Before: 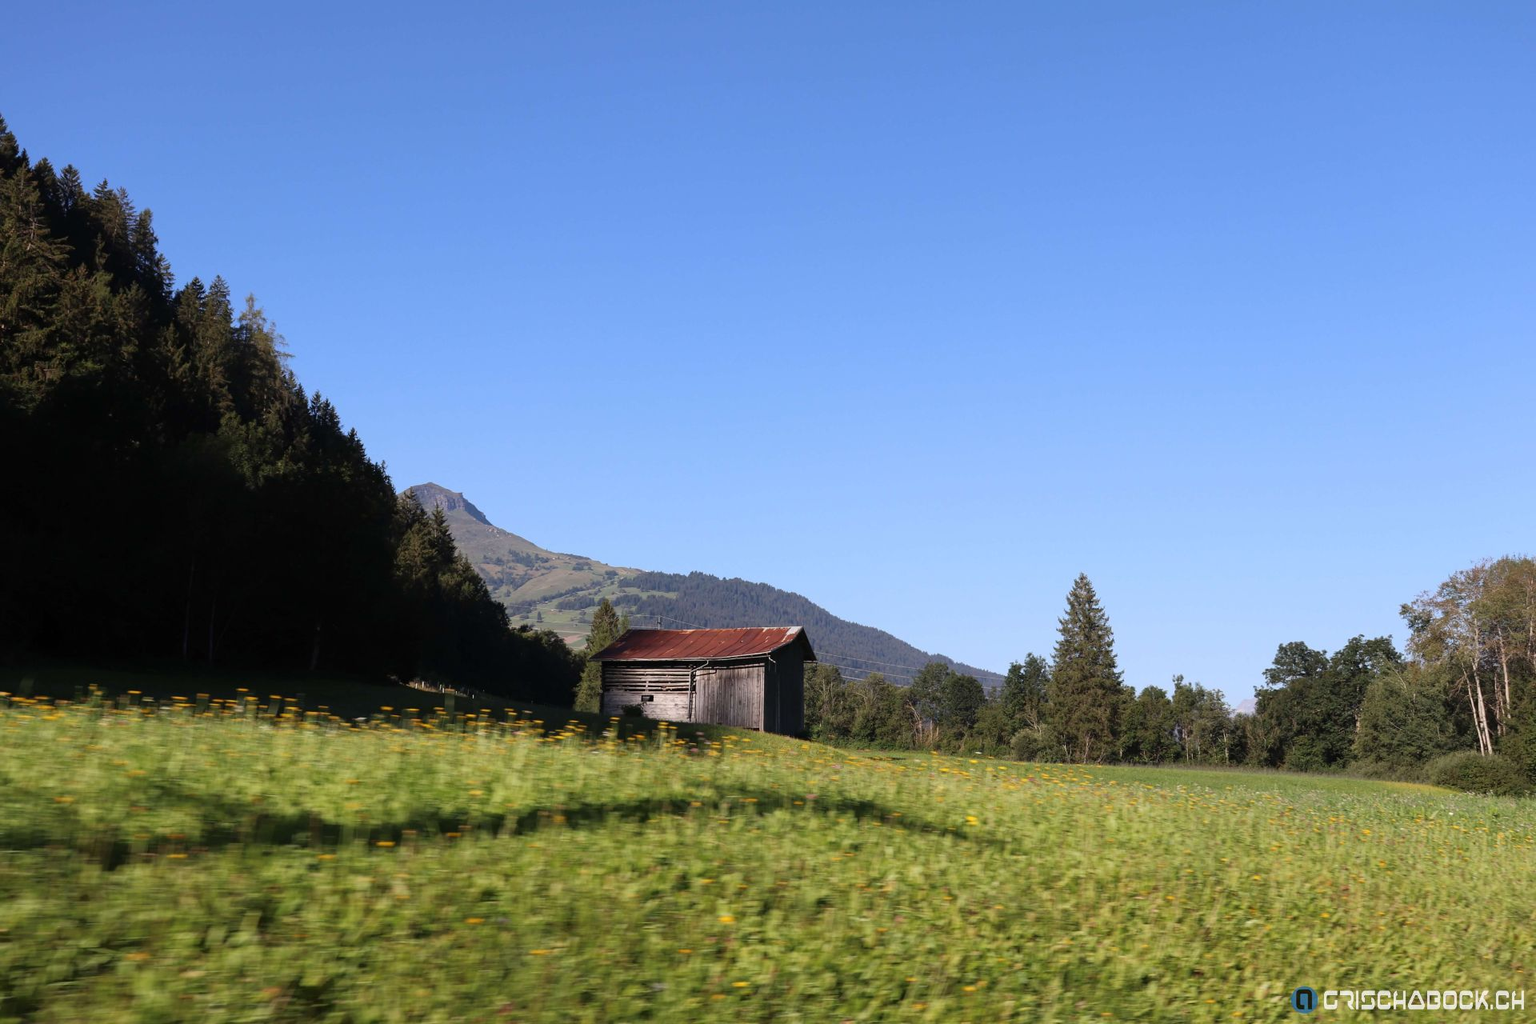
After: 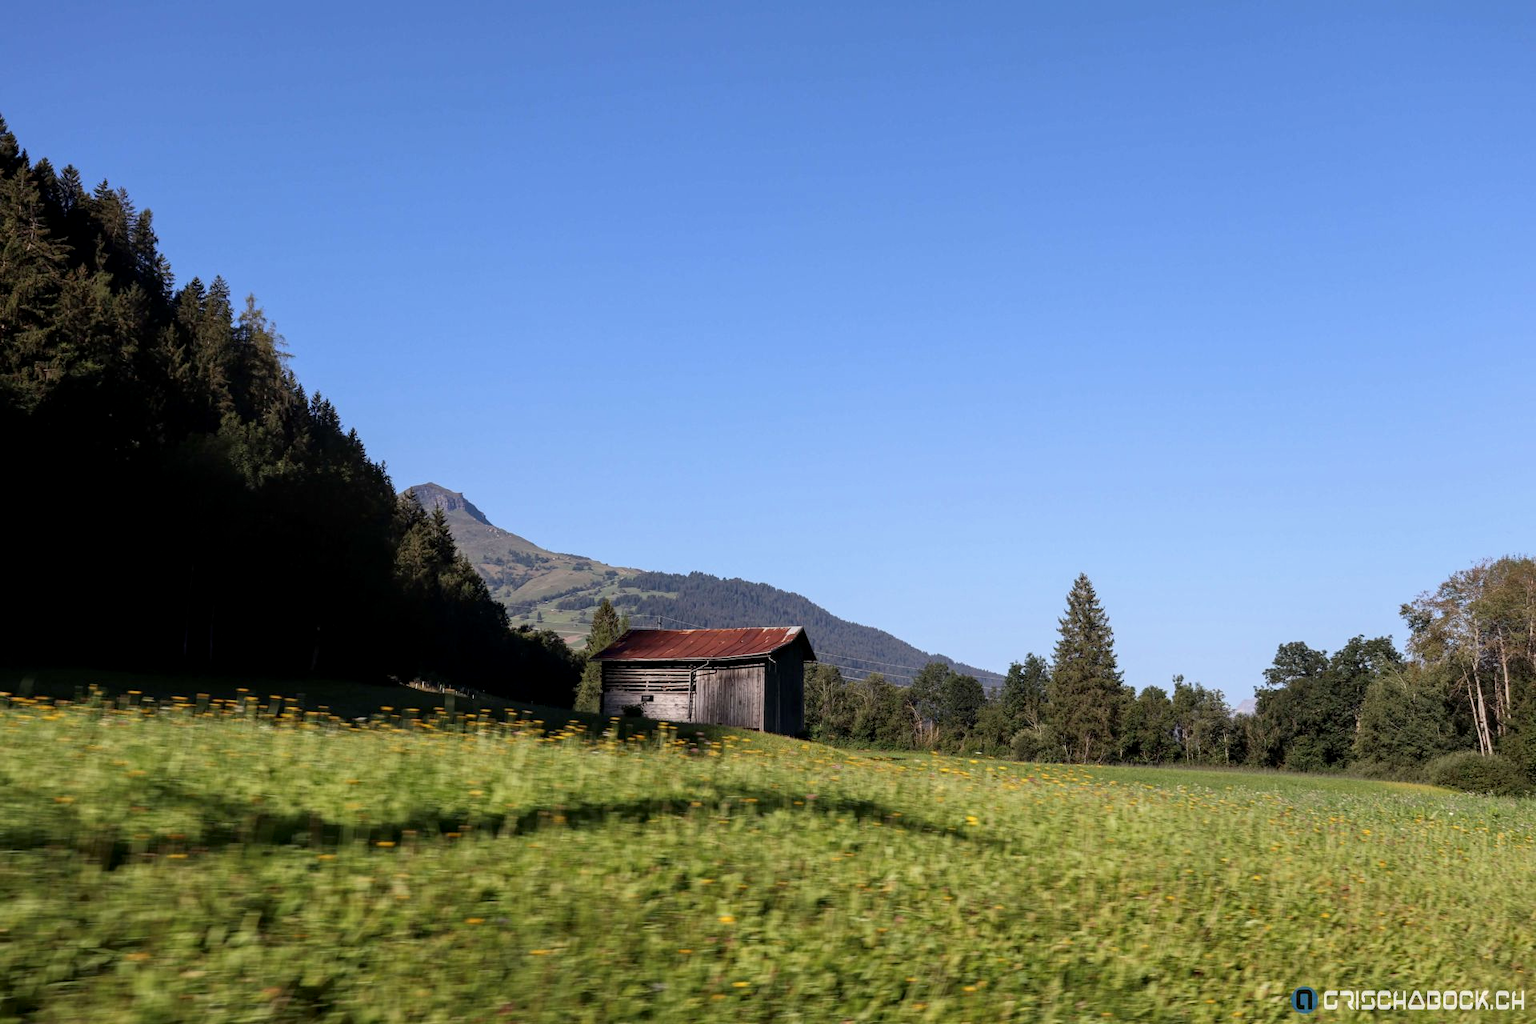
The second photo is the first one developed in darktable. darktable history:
exposure: black level correction 0.002, exposure -0.096 EV, compensate exposure bias true, compensate highlight preservation false
local contrast: on, module defaults
